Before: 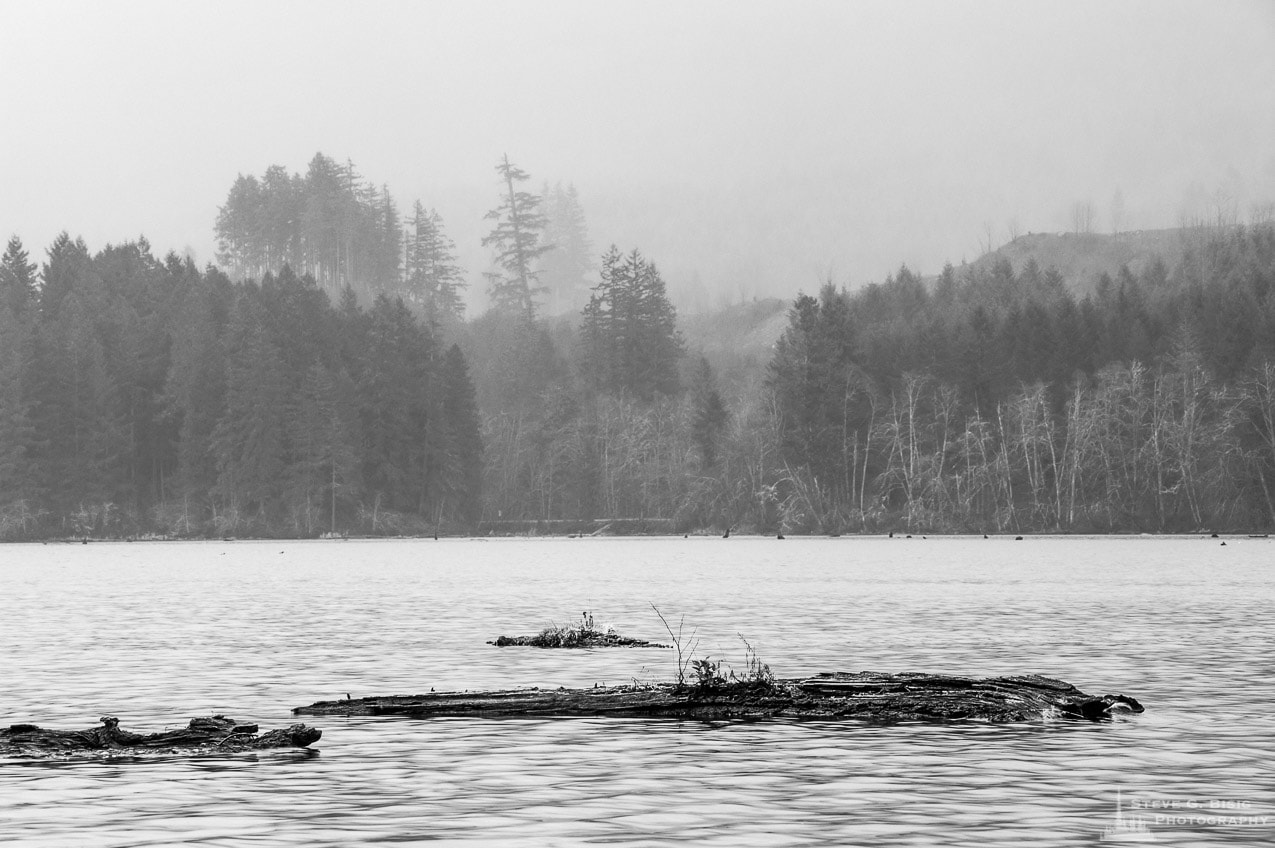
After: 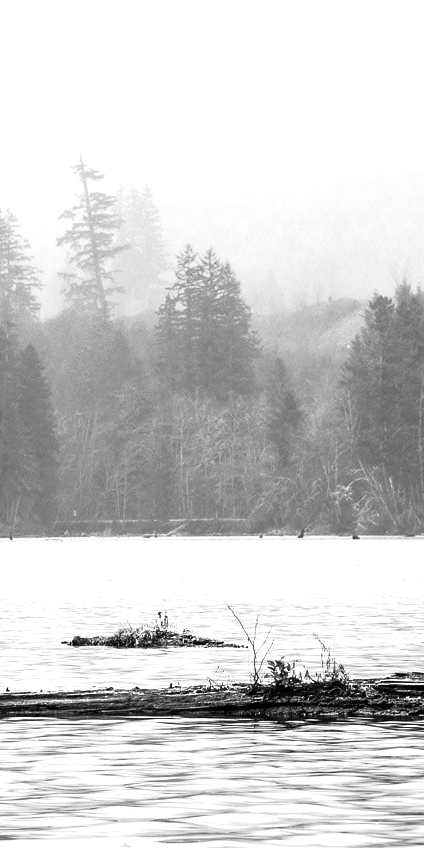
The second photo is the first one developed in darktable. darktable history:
exposure: exposure 0.657 EV, compensate highlight preservation false
crop: left 33.36%, right 33.36%
